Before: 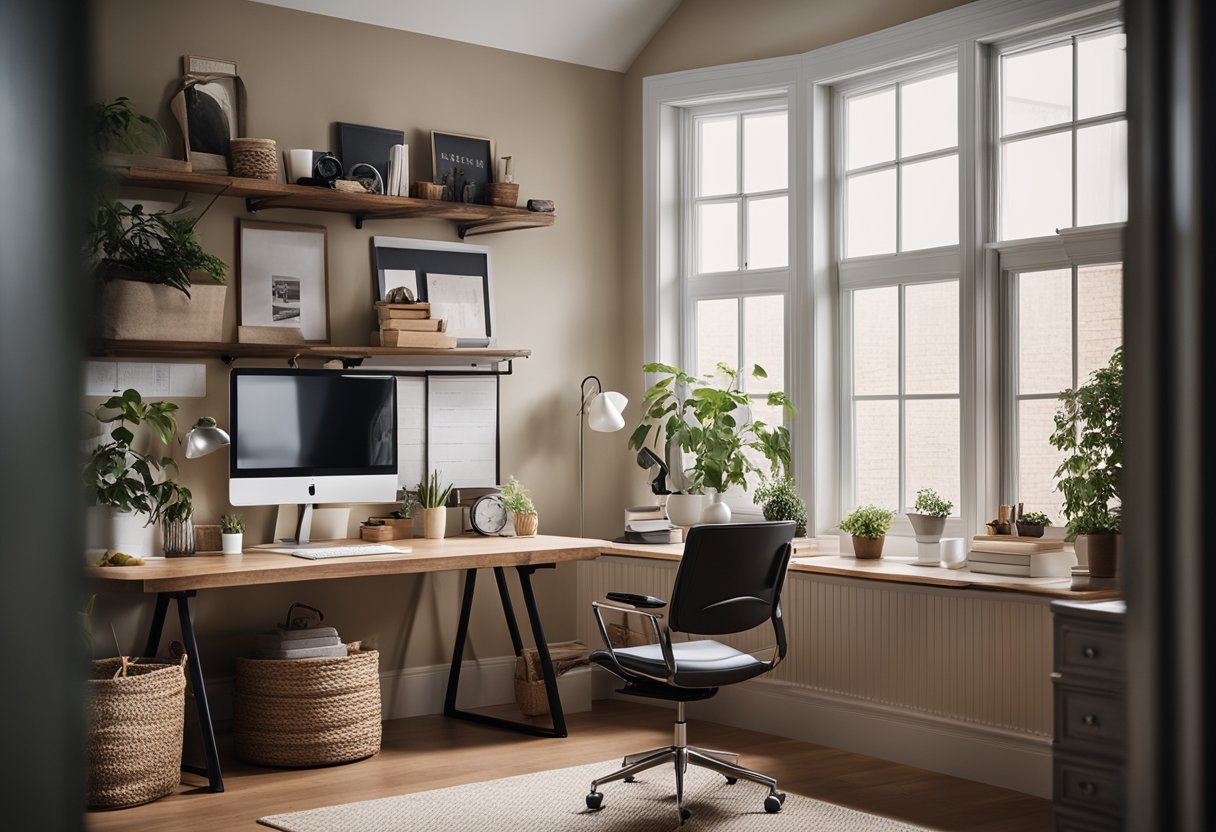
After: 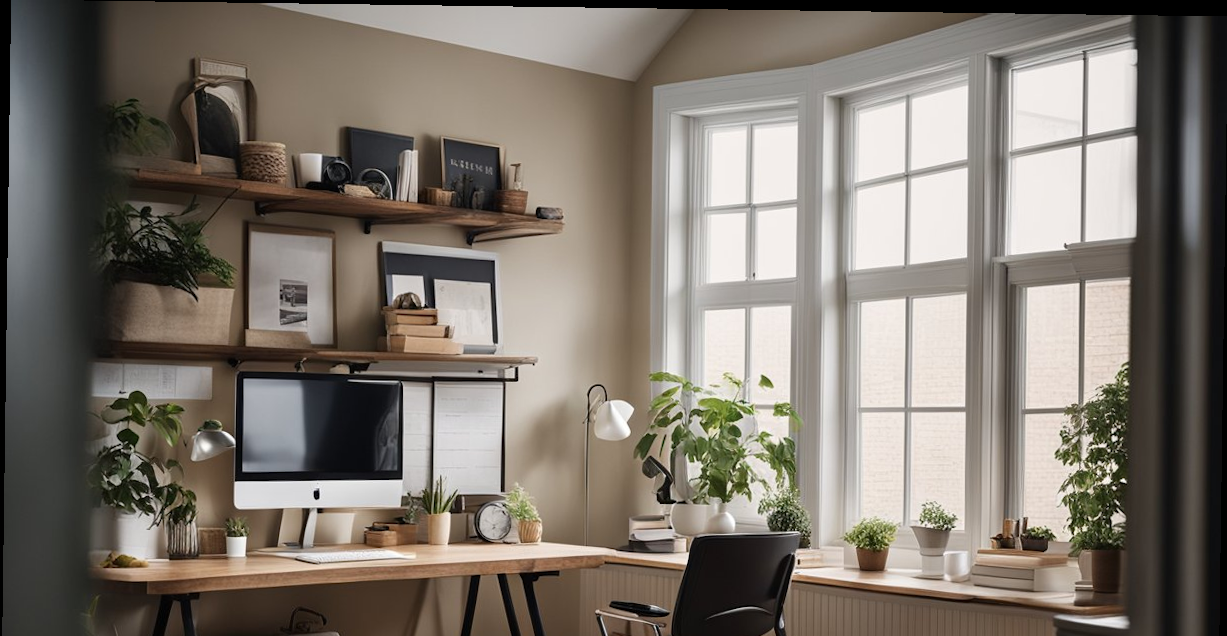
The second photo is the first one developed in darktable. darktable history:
crop: bottom 24.988%
rotate and perspective: rotation 0.8°, automatic cropping off
